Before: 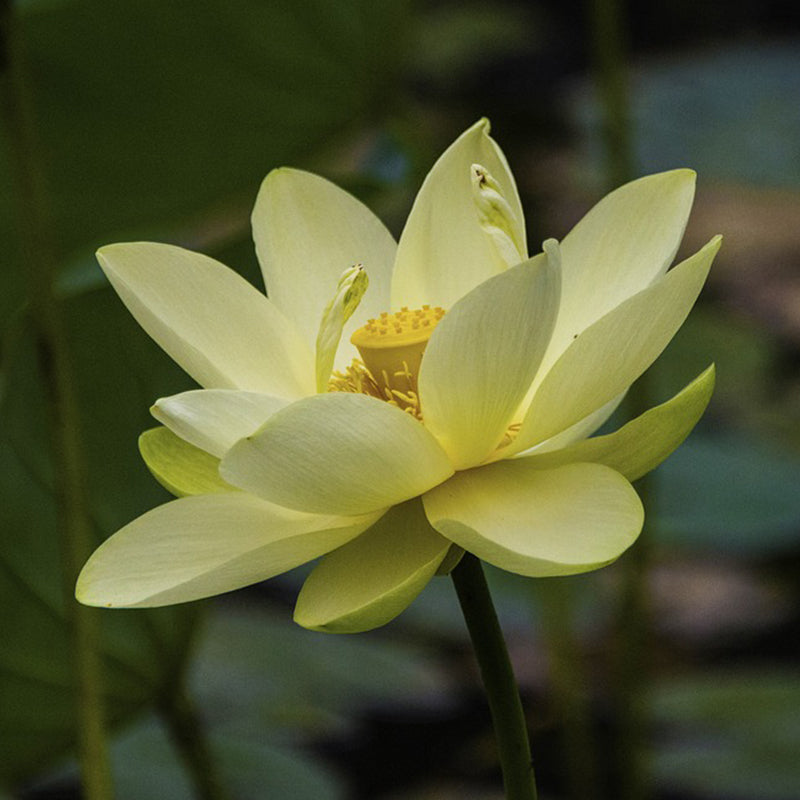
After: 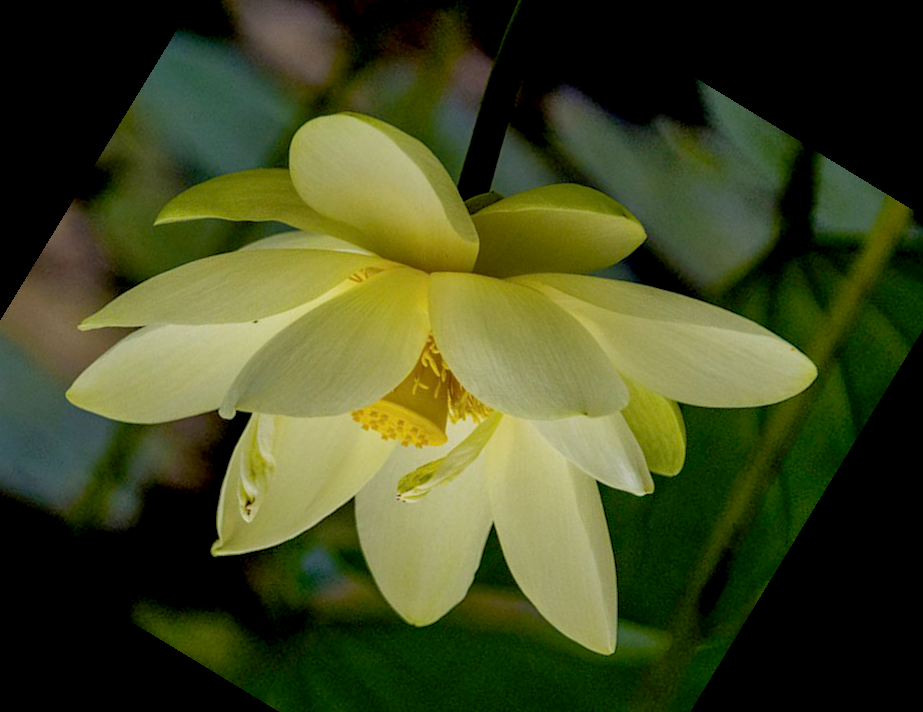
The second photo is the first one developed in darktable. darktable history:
exposure: black level correction 0.016, exposure -0.009 EV, compensate highlight preservation false
shadows and highlights: on, module defaults
crop and rotate: angle 148.68°, left 9.111%, top 15.603%, right 4.588%, bottom 17.041%
rotate and perspective: rotation 1.57°, crop left 0.018, crop right 0.982, crop top 0.039, crop bottom 0.961
